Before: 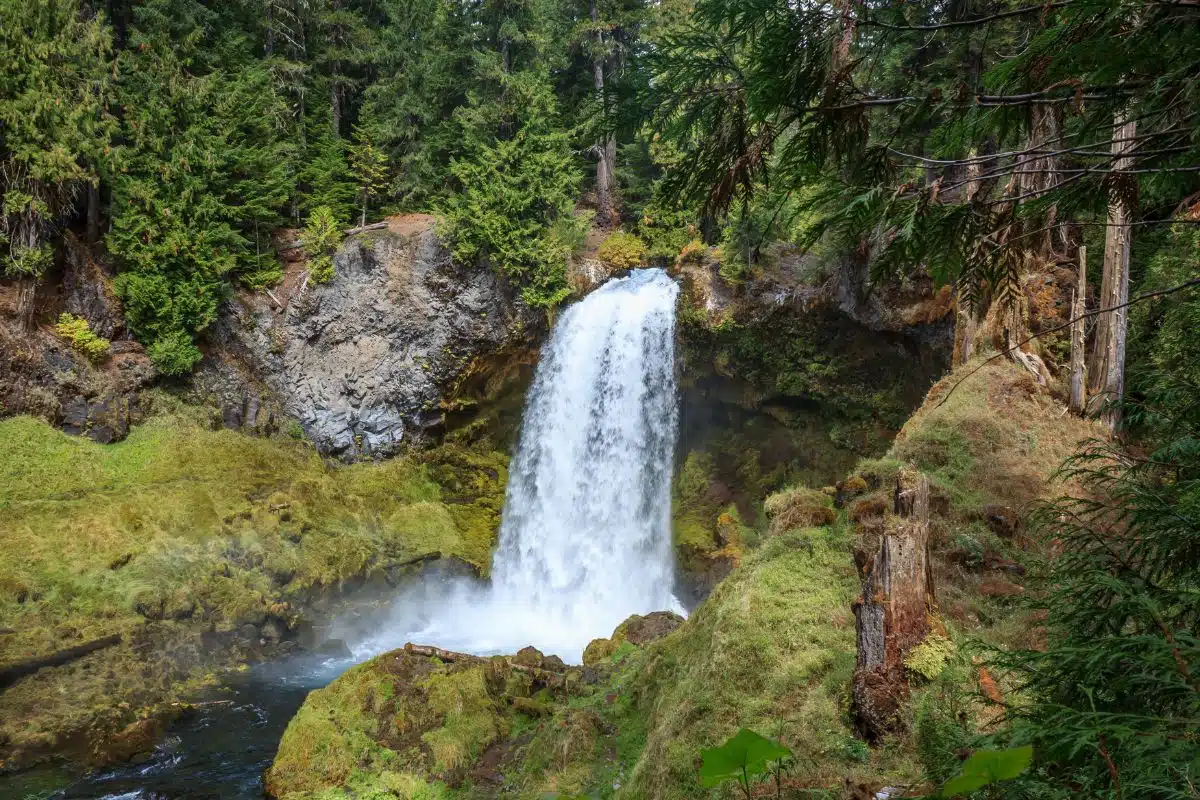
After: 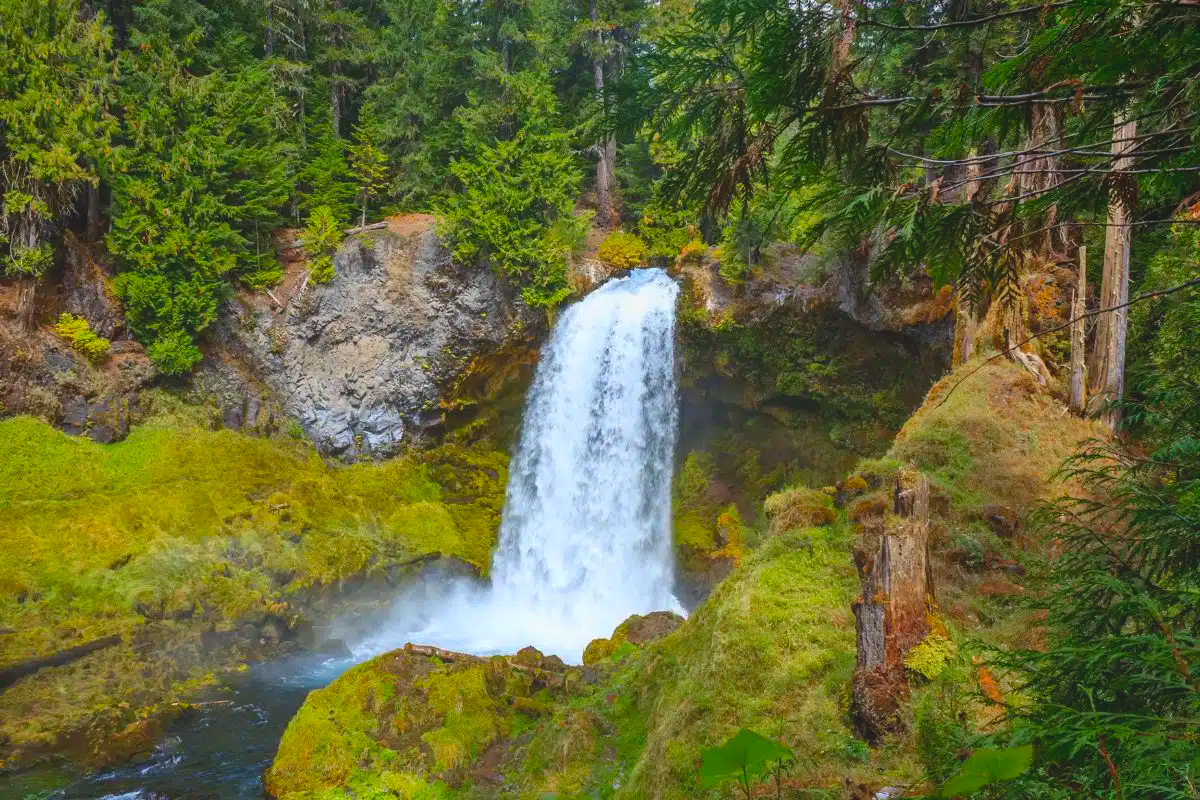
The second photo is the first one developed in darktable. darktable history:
local contrast: detail 70%
shadows and highlights: soften with gaussian
color balance rgb: perceptual saturation grading › global saturation 30.979%, perceptual brilliance grading › global brilliance 12.591%, global vibrance 14.996%
